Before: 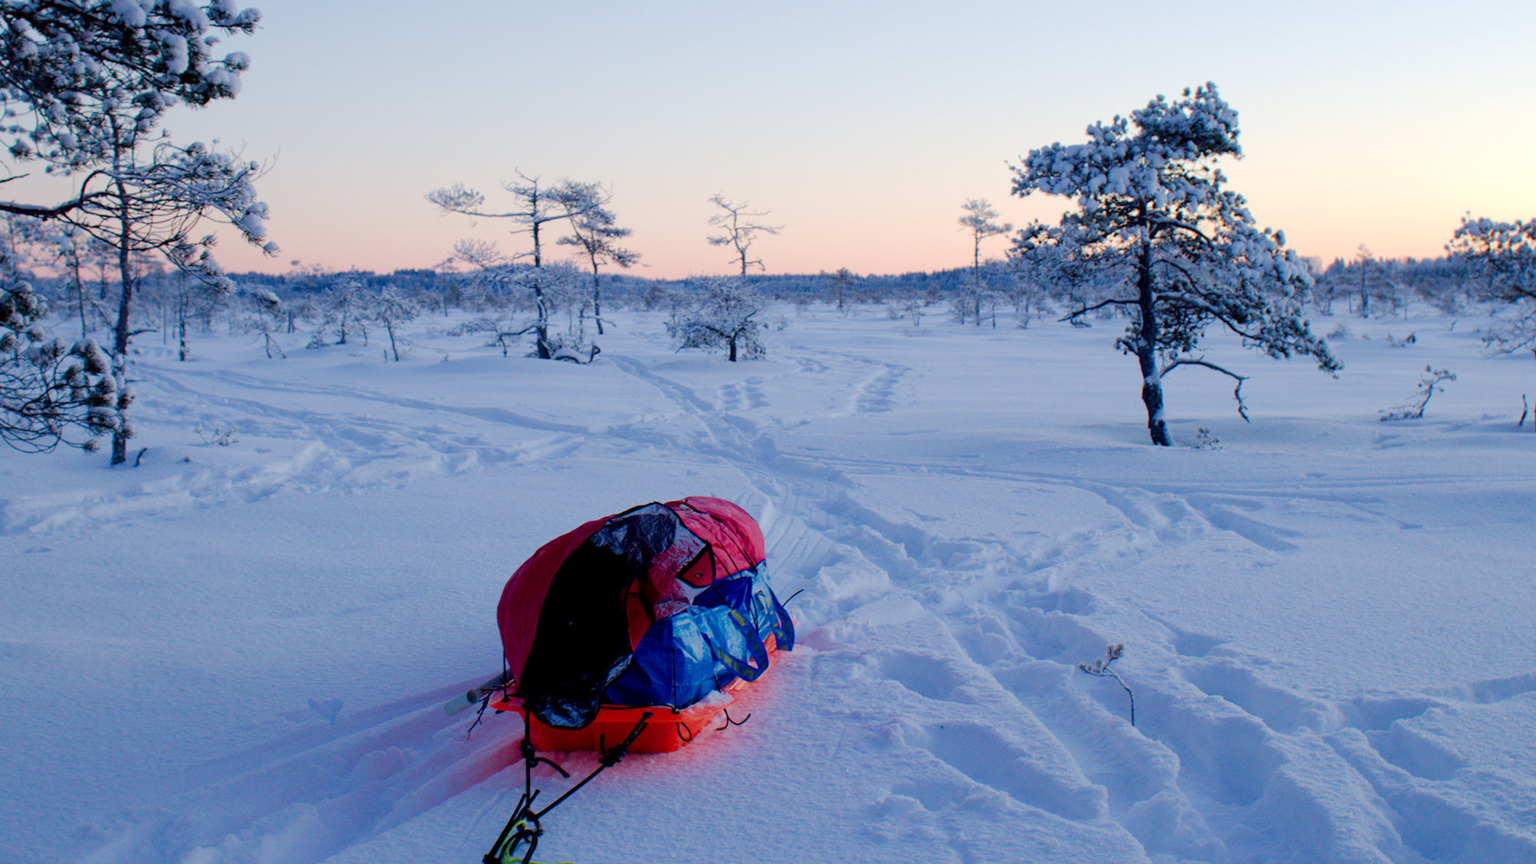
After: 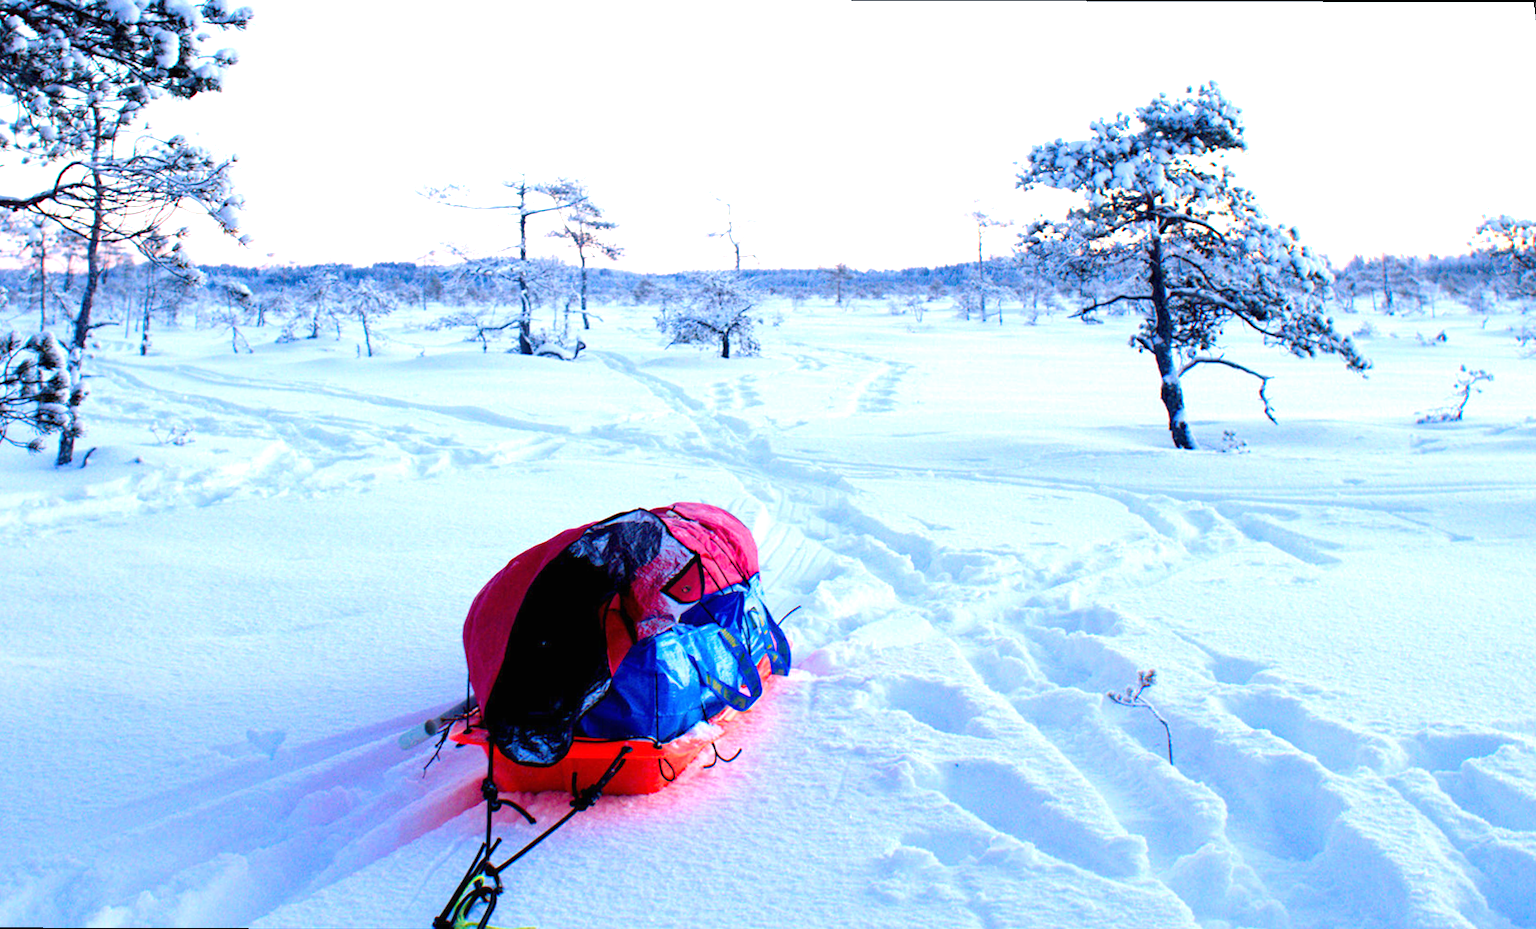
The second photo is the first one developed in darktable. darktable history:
rotate and perspective: rotation 0.215°, lens shift (vertical) -0.139, crop left 0.069, crop right 0.939, crop top 0.002, crop bottom 0.996
exposure: black level correction 0, exposure 1.5 EV, compensate highlight preservation false
